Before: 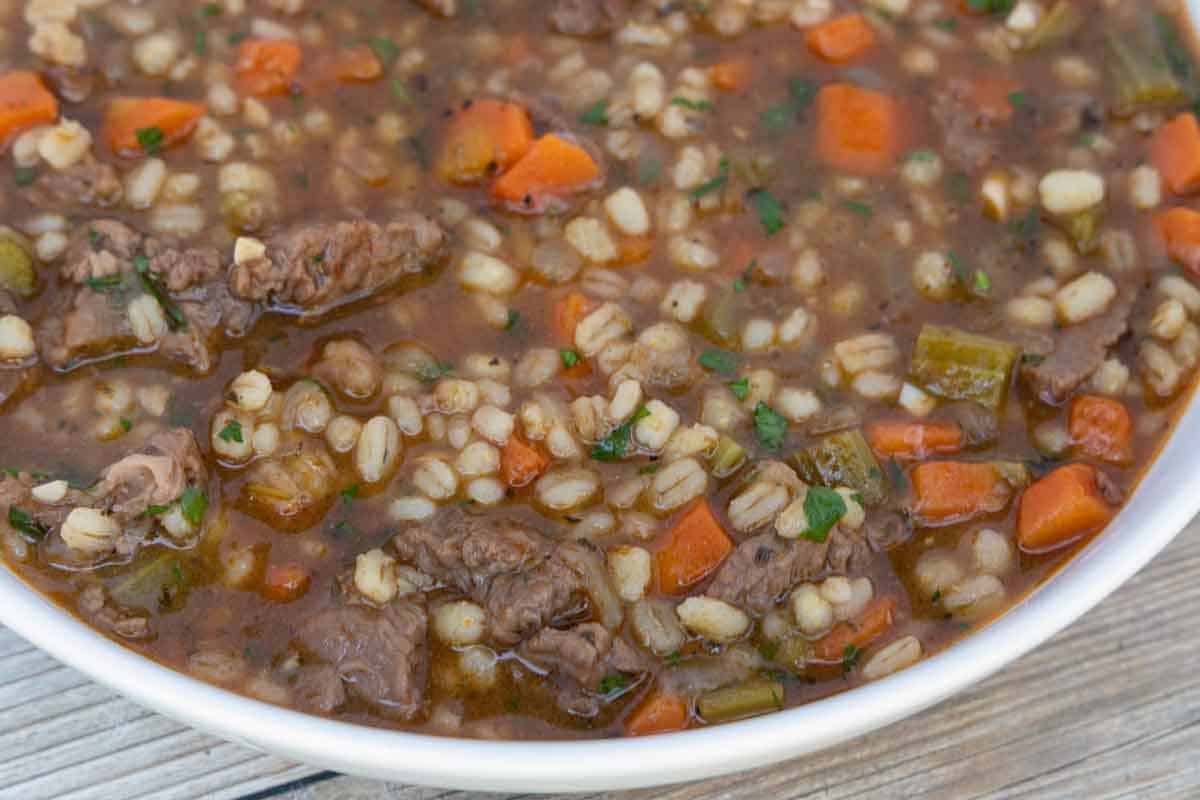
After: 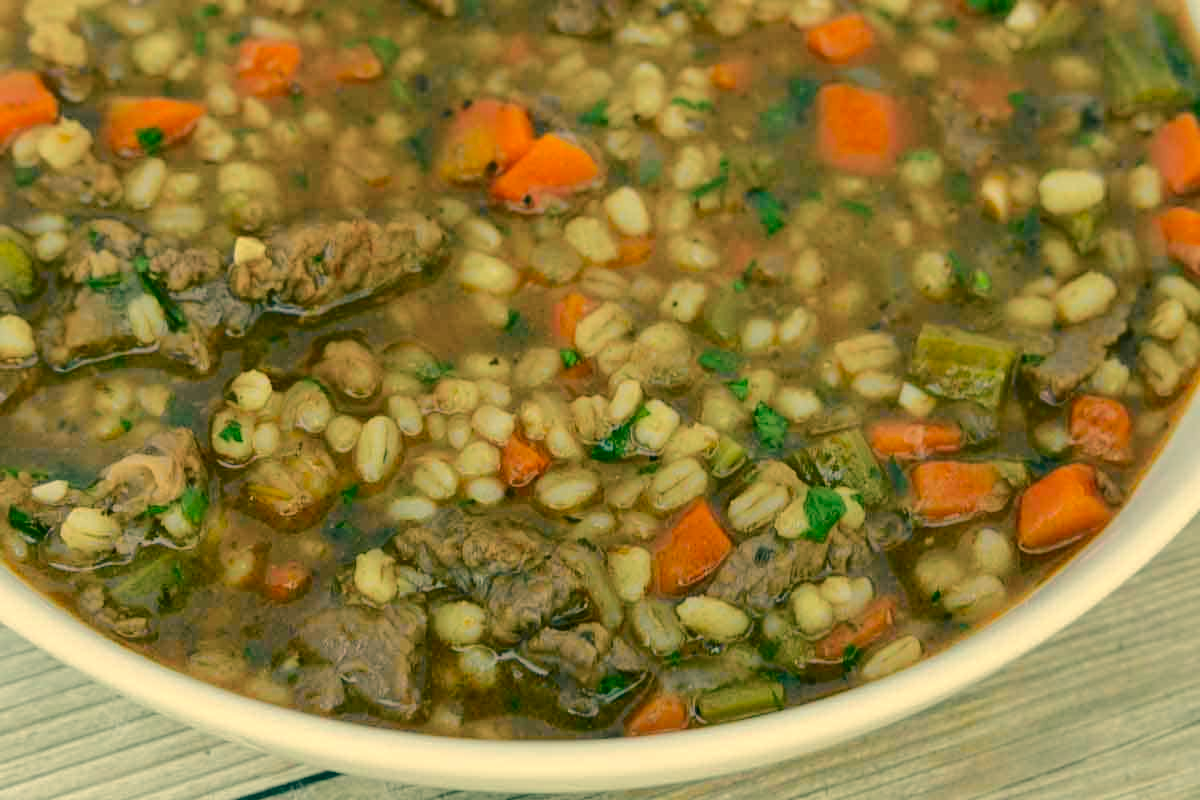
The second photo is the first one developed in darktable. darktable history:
color correction: highlights a* 5.61, highlights b* 33.58, shadows a* -26.26, shadows b* 3.88
tone curve: curves: ch0 [(0, 0.003) (0.211, 0.174) (0.482, 0.519) (0.843, 0.821) (0.992, 0.971)]; ch1 [(0, 0) (0.276, 0.206) (0.393, 0.364) (0.482, 0.477) (0.506, 0.5) (0.523, 0.523) (0.572, 0.592) (0.695, 0.767) (1, 1)]; ch2 [(0, 0) (0.438, 0.456) (0.498, 0.497) (0.536, 0.527) (0.562, 0.584) (0.619, 0.602) (0.698, 0.698) (1, 1)], color space Lab, independent channels, preserve colors none
